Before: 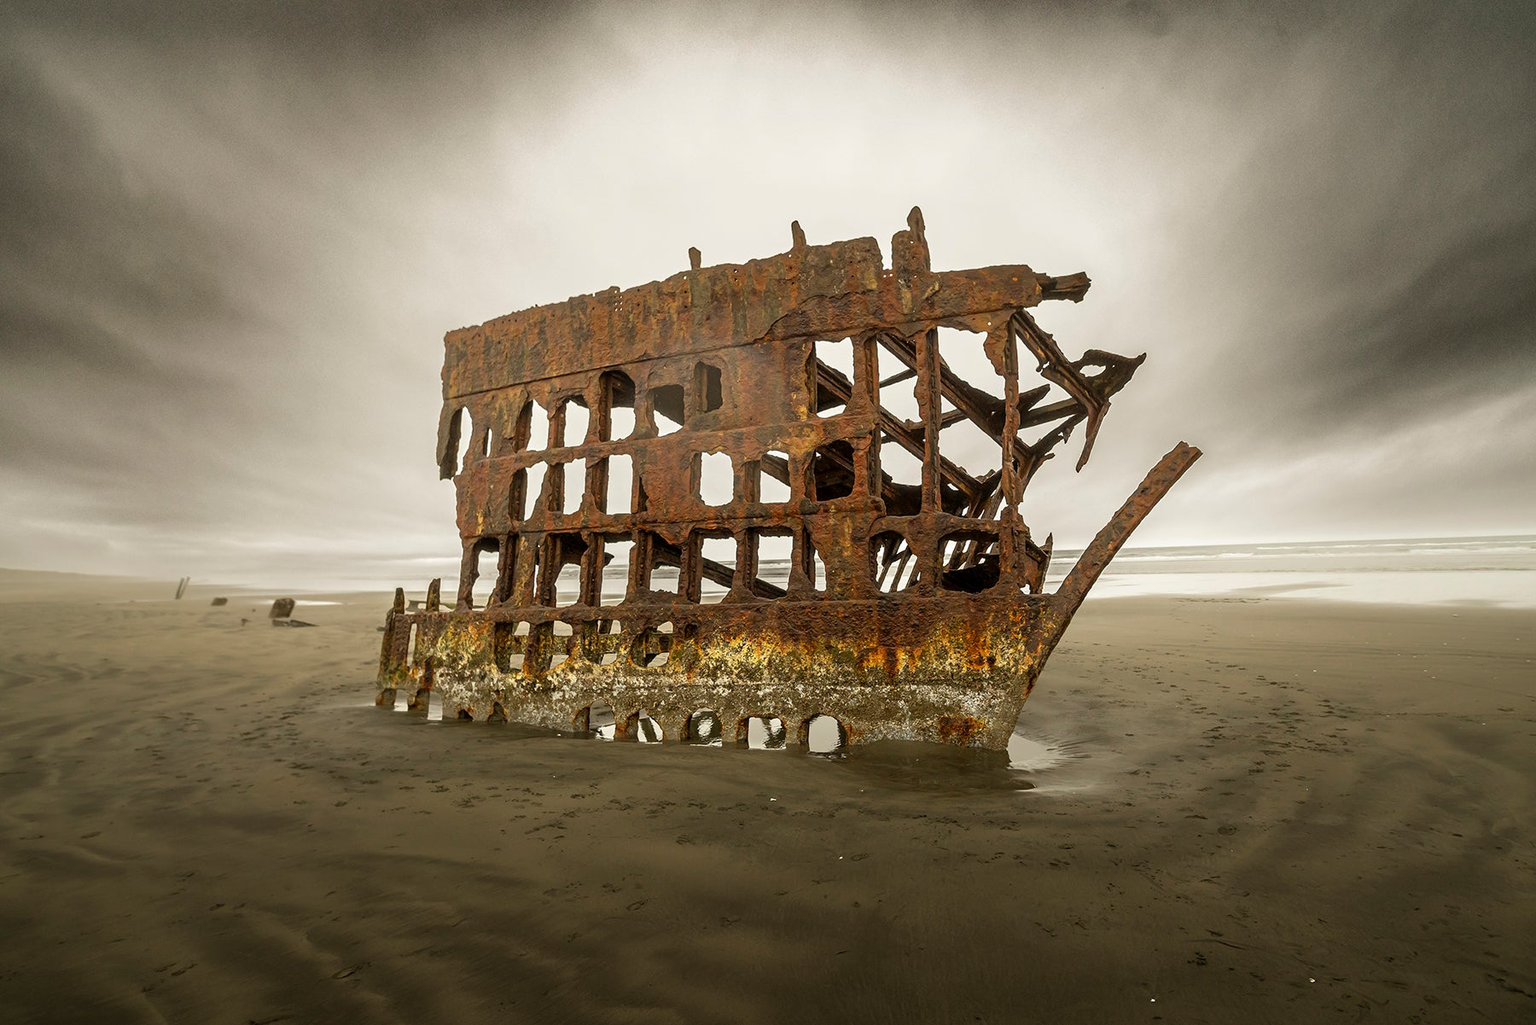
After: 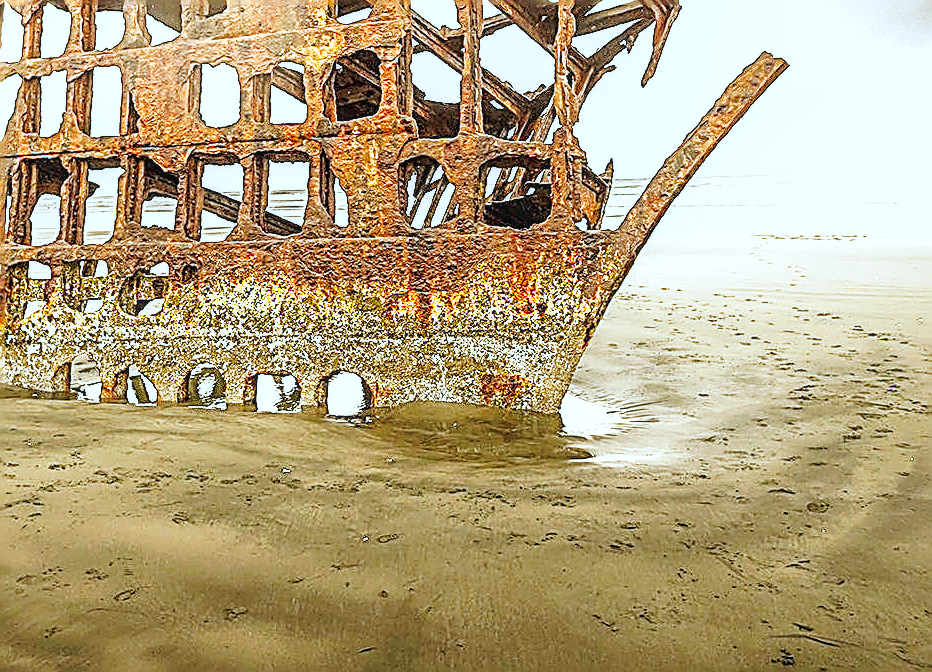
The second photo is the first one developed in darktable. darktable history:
color correction: highlights a* -4.18, highlights b* -10.81
local contrast: on, module defaults
exposure: black level correction 0, exposure 1.3 EV, compensate highlight preservation false
sharpen: amount 2
shadows and highlights: on, module defaults
crop: left 34.479%, top 38.822%, right 13.718%, bottom 5.172%
tone curve: curves: ch0 [(0, 0) (0.003, 0.003) (0.011, 0.013) (0.025, 0.029) (0.044, 0.052) (0.069, 0.082) (0.1, 0.118) (0.136, 0.161) (0.177, 0.21) (0.224, 0.27) (0.277, 0.38) (0.335, 0.49) (0.399, 0.594) (0.468, 0.692) (0.543, 0.794) (0.623, 0.857) (0.709, 0.919) (0.801, 0.955) (0.898, 0.978) (1, 1)], preserve colors none
